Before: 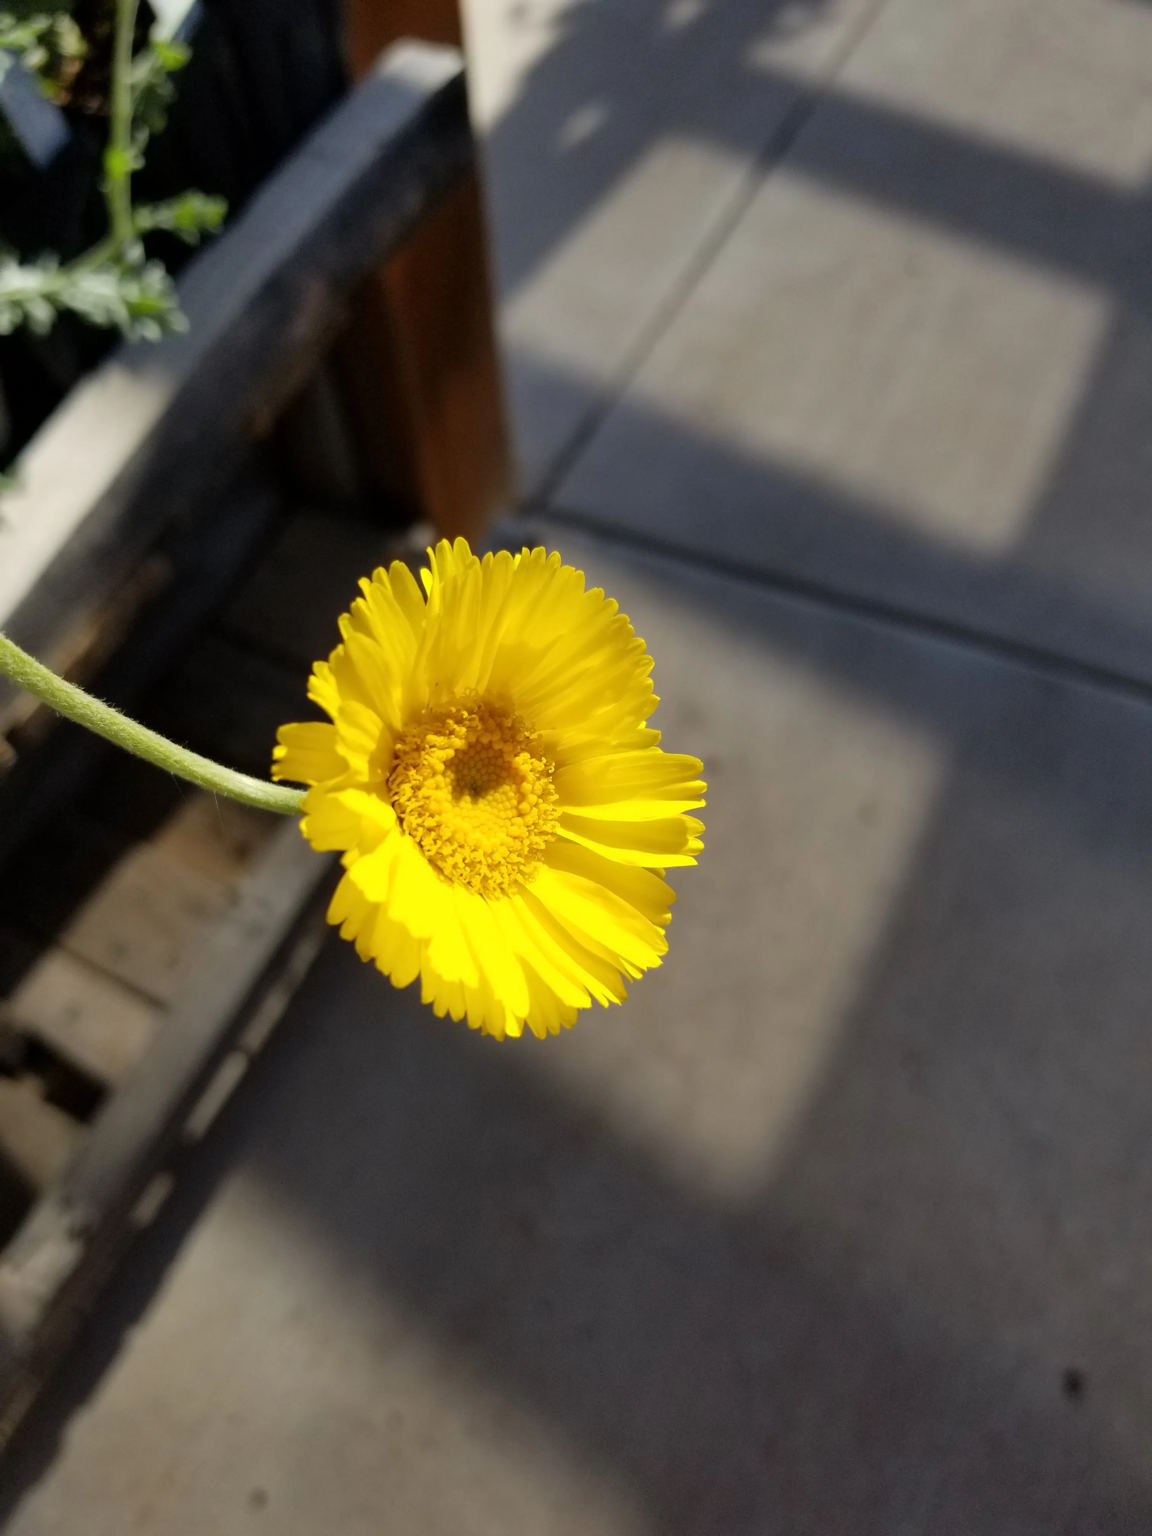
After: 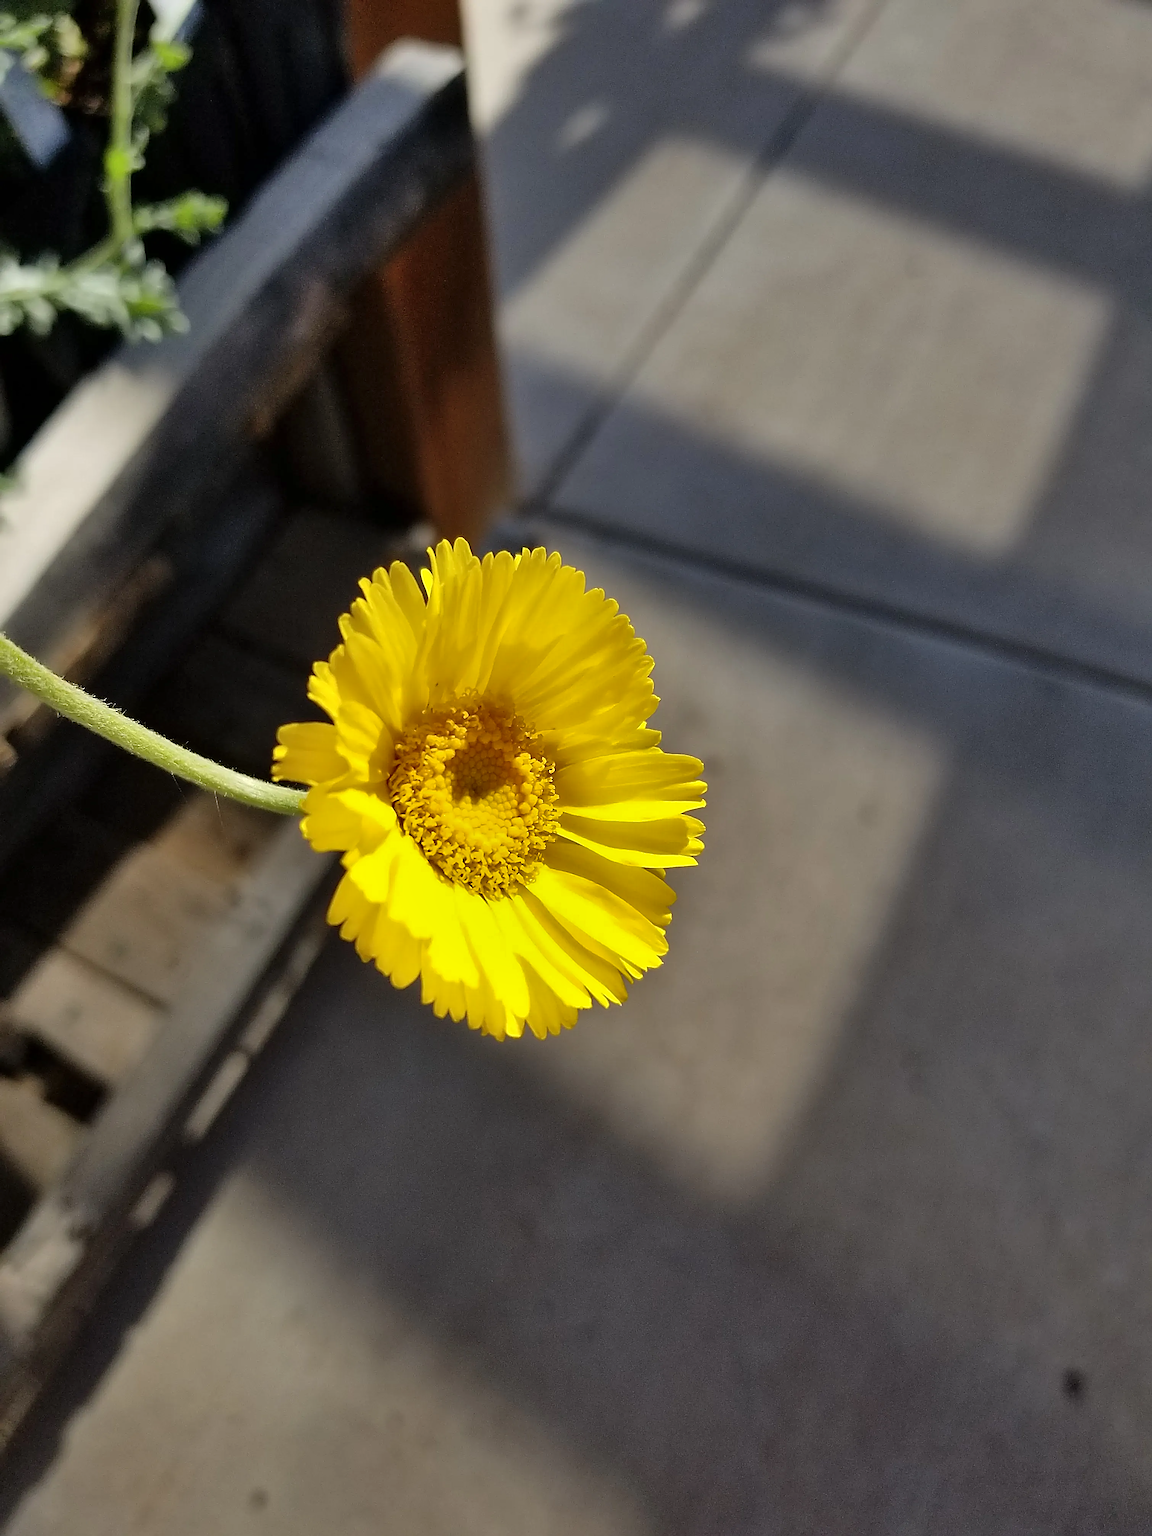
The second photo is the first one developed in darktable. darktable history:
shadows and highlights: radius 118.69, shadows 42.21, highlights -61.56, soften with gaussian
sharpen: amount 2
